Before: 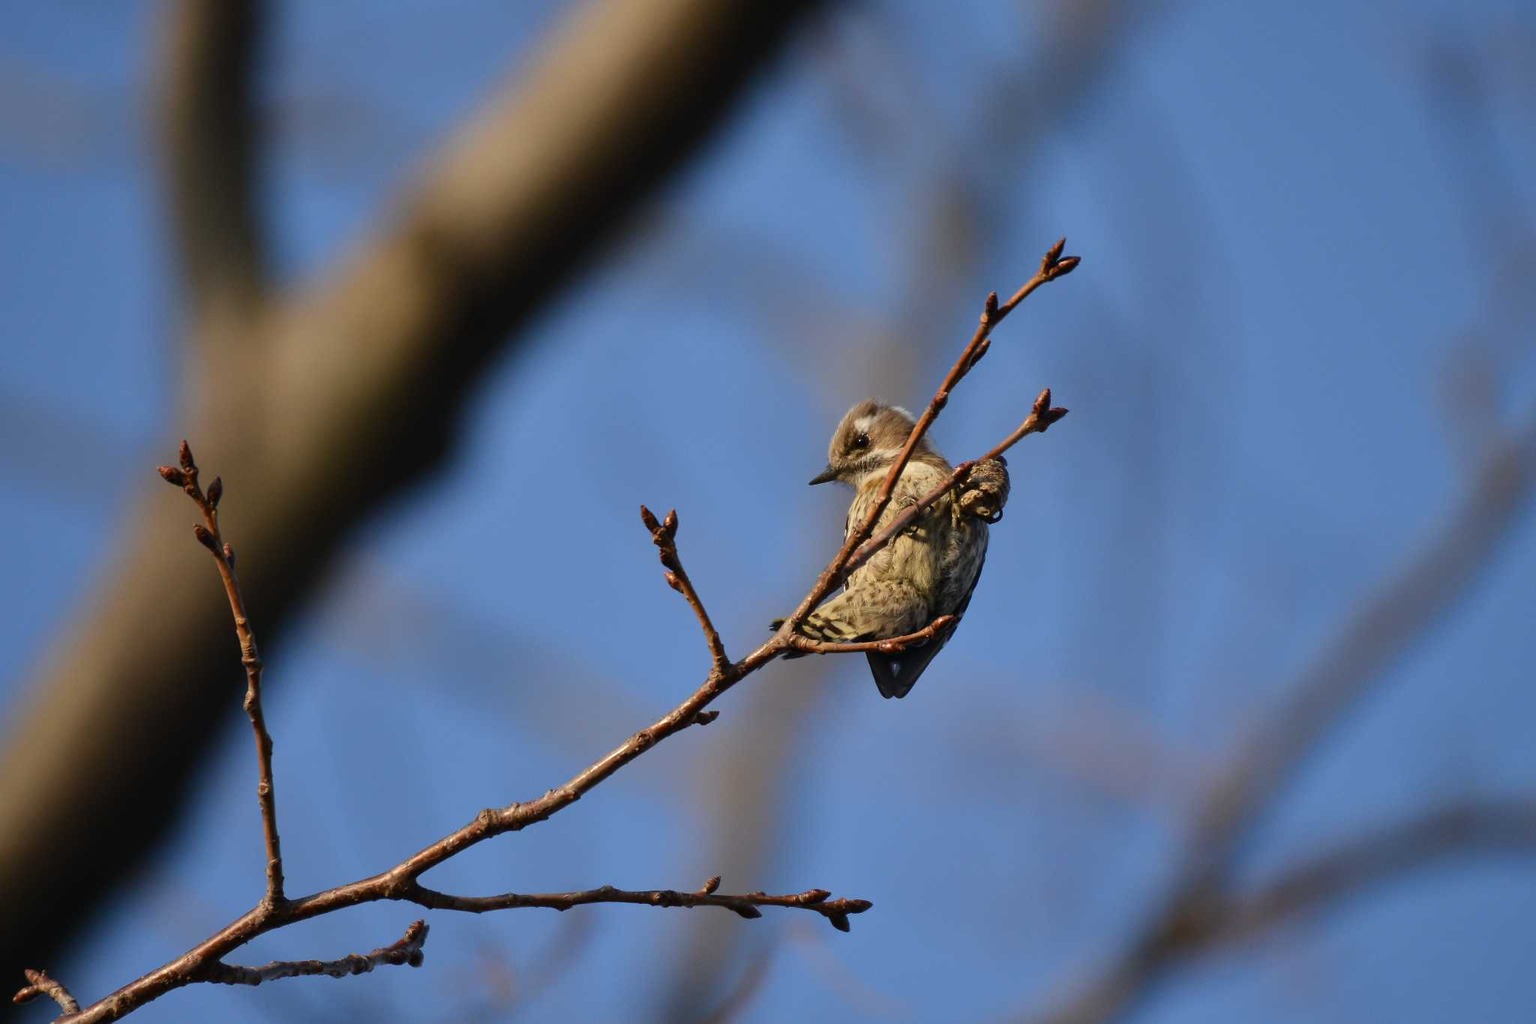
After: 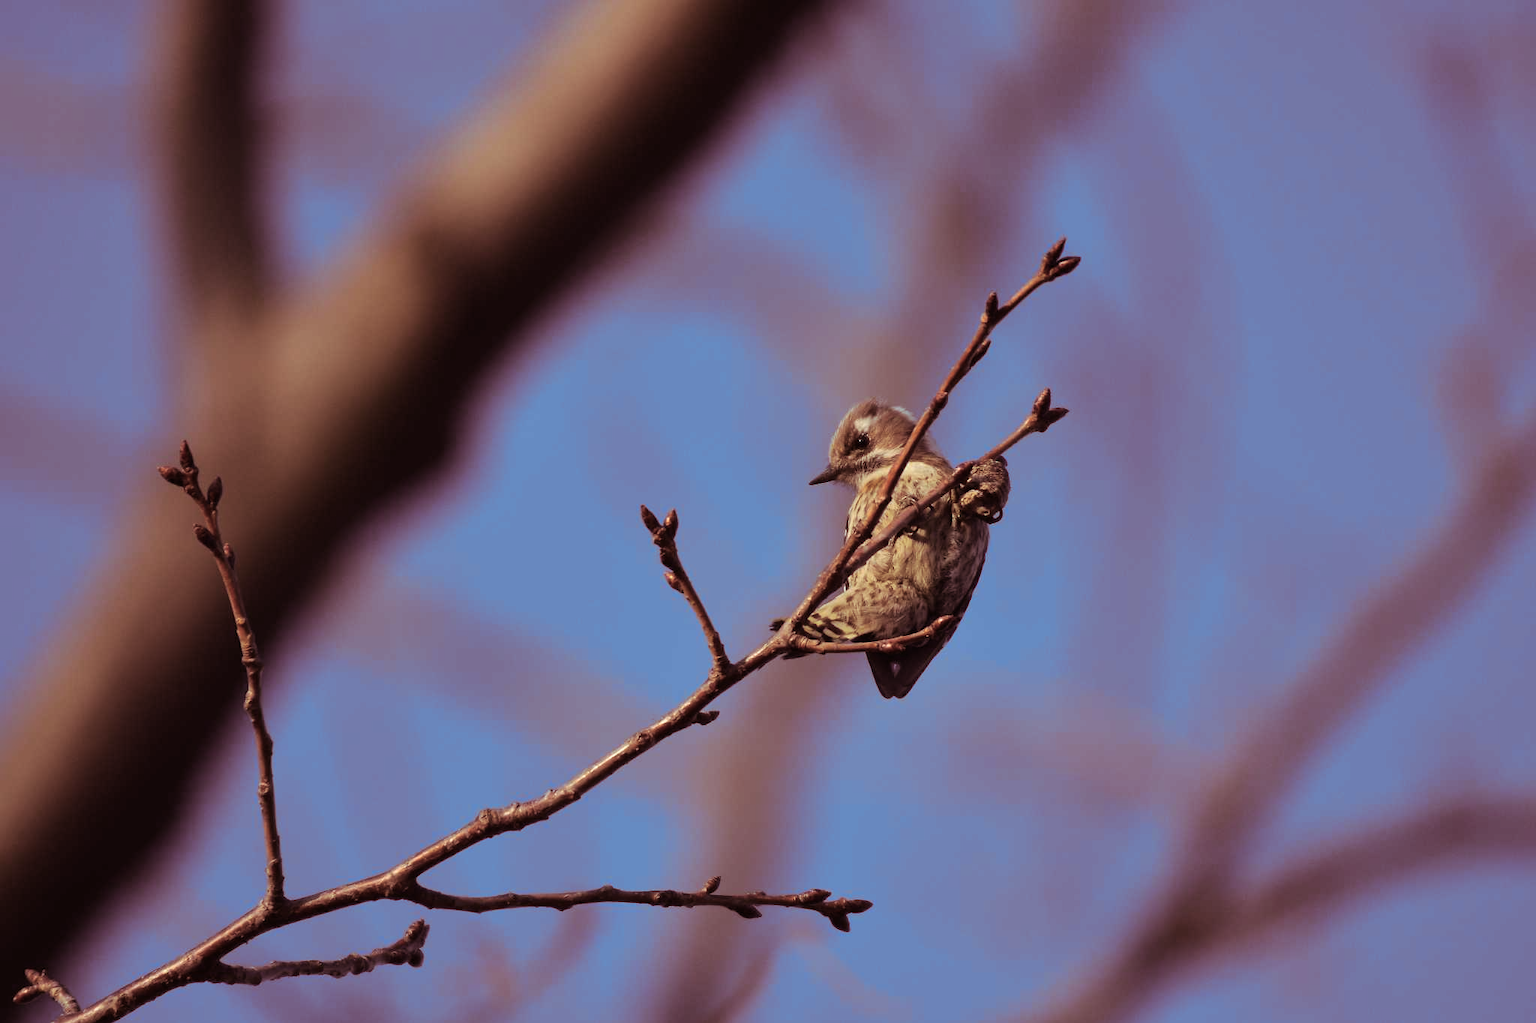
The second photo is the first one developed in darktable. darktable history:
bloom: size 15%, threshold 97%, strength 7%
split-toning: on, module defaults
